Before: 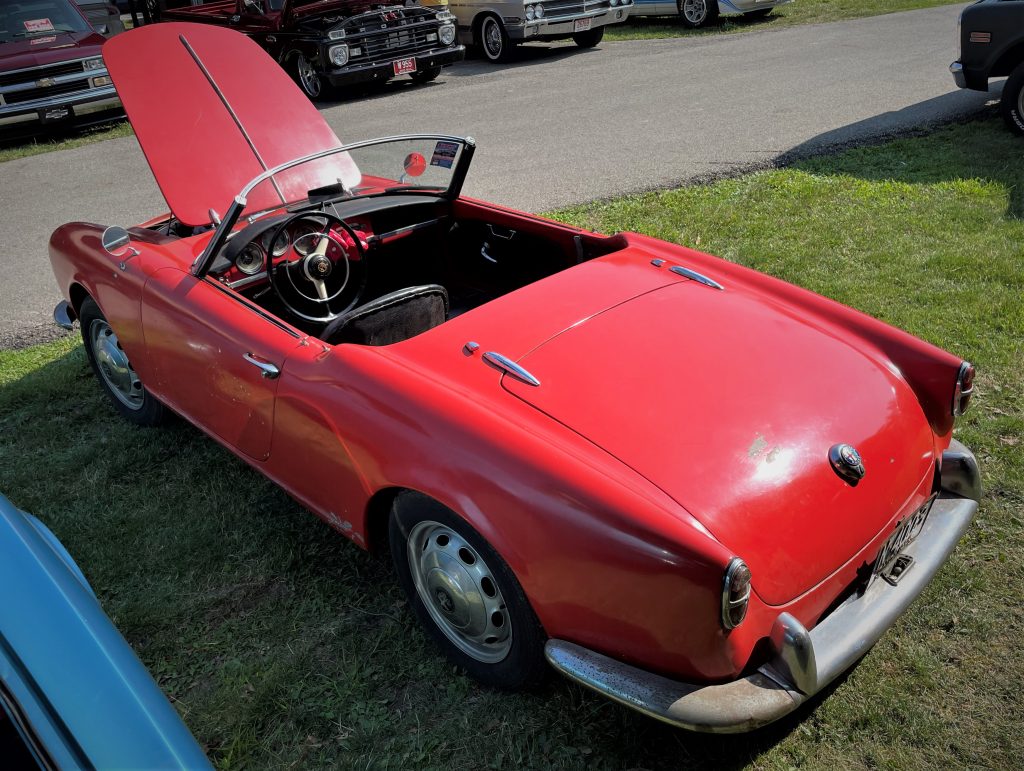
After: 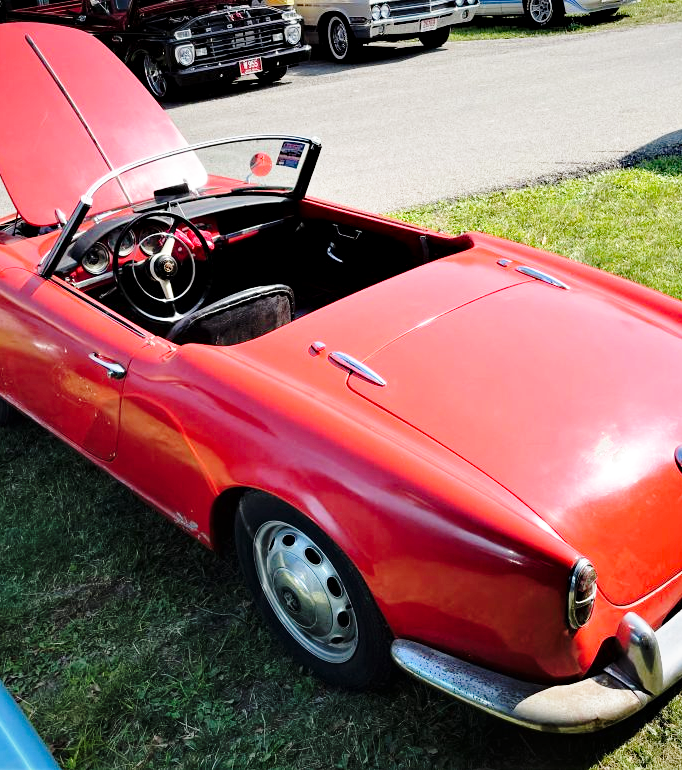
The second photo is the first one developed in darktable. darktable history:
base curve: curves: ch0 [(0, 0) (0.028, 0.03) (0.105, 0.232) (0.387, 0.748) (0.754, 0.968) (1, 1)], fusion 1, exposure shift 0.576, preserve colors none
crop and rotate: left 15.055%, right 18.278%
